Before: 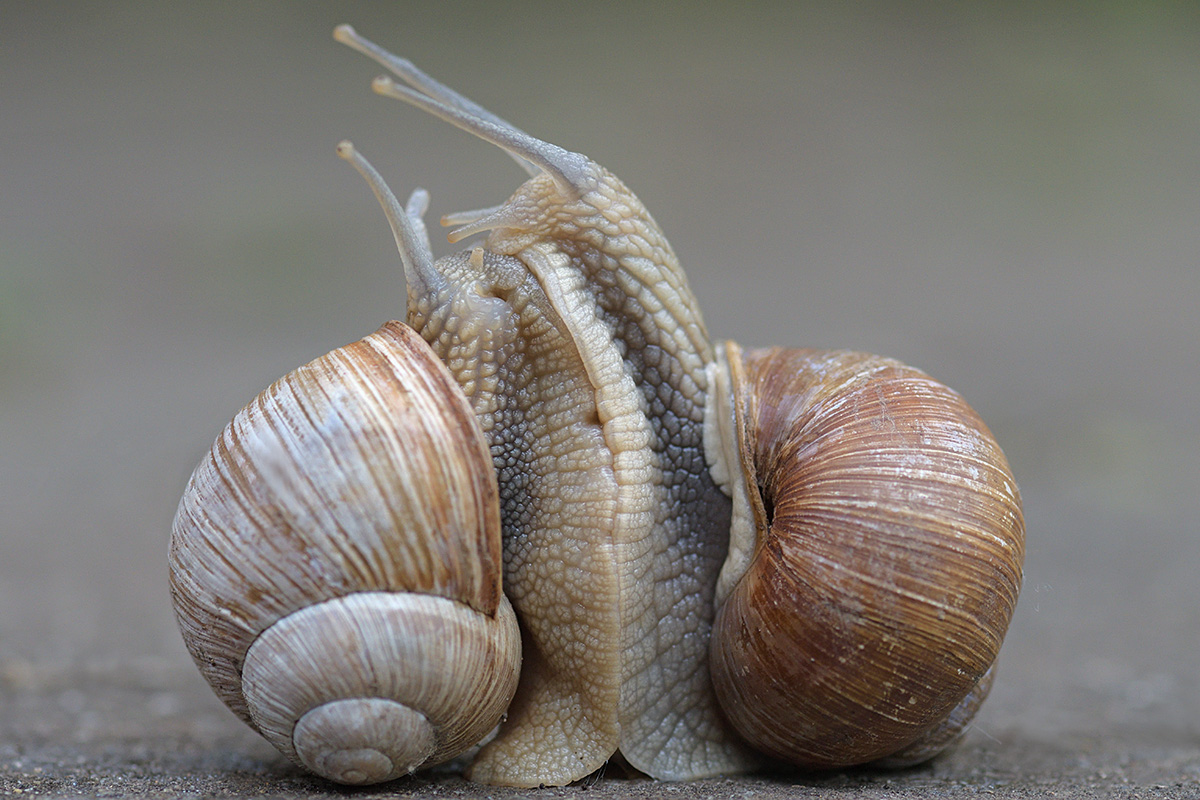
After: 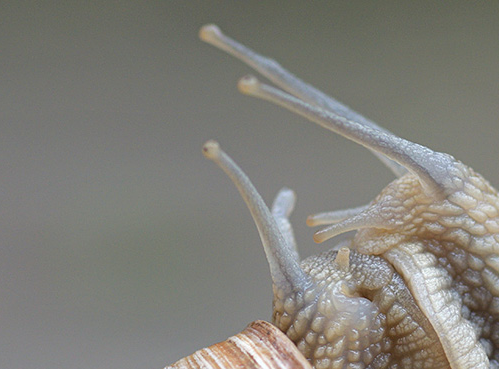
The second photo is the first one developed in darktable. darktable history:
crop and rotate: left 11.242%, top 0.083%, right 47.1%, bottom 53.774%
